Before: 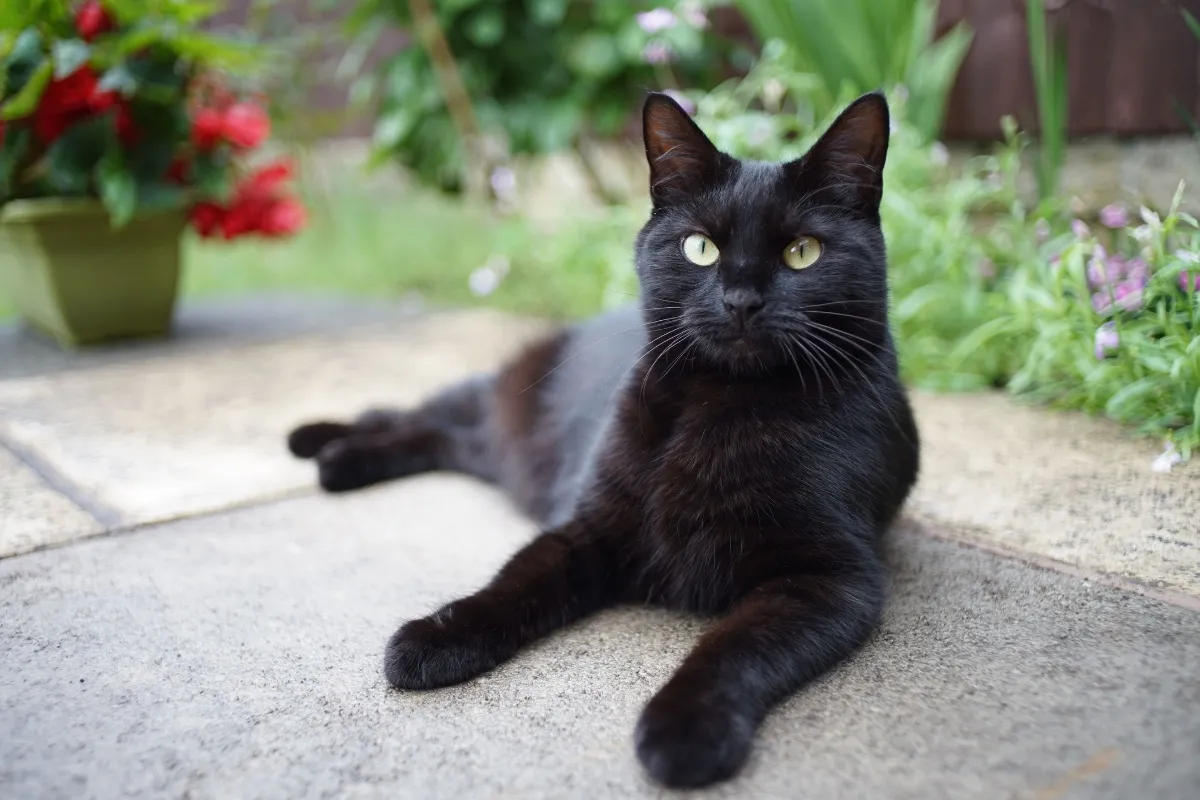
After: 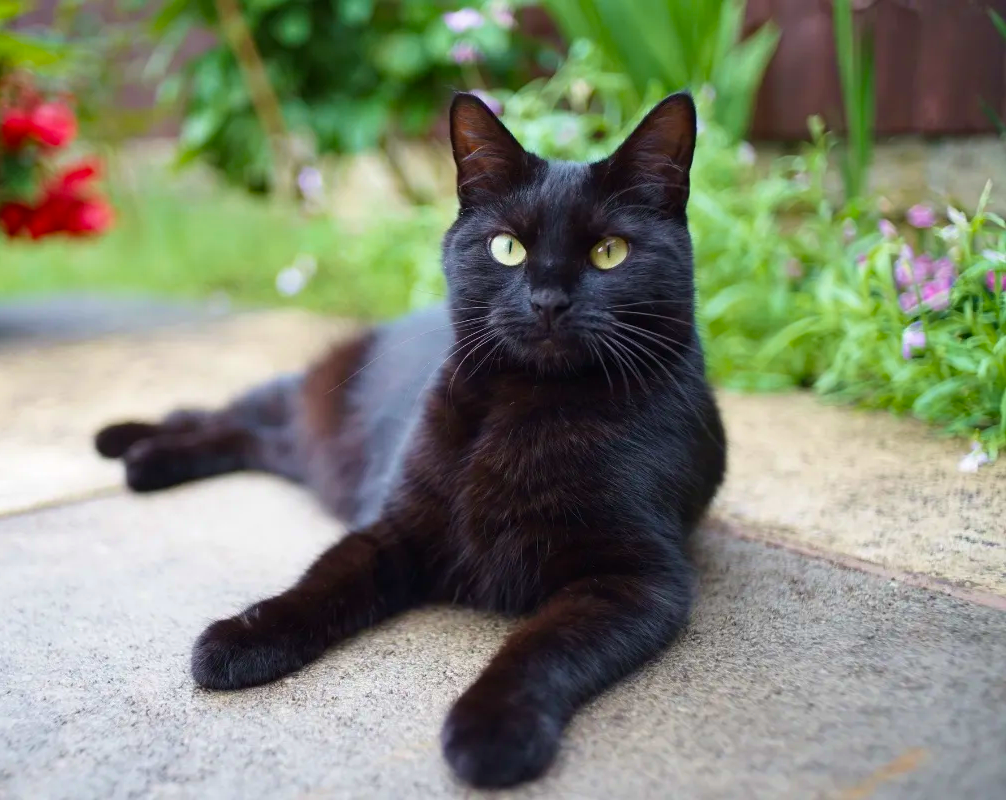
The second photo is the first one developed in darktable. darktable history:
color balance rgb: perceptual saturation grading › global saturation 31.212%, global vibrance 12.275%
crop: left 16.12%
velvia: on, module defaults
